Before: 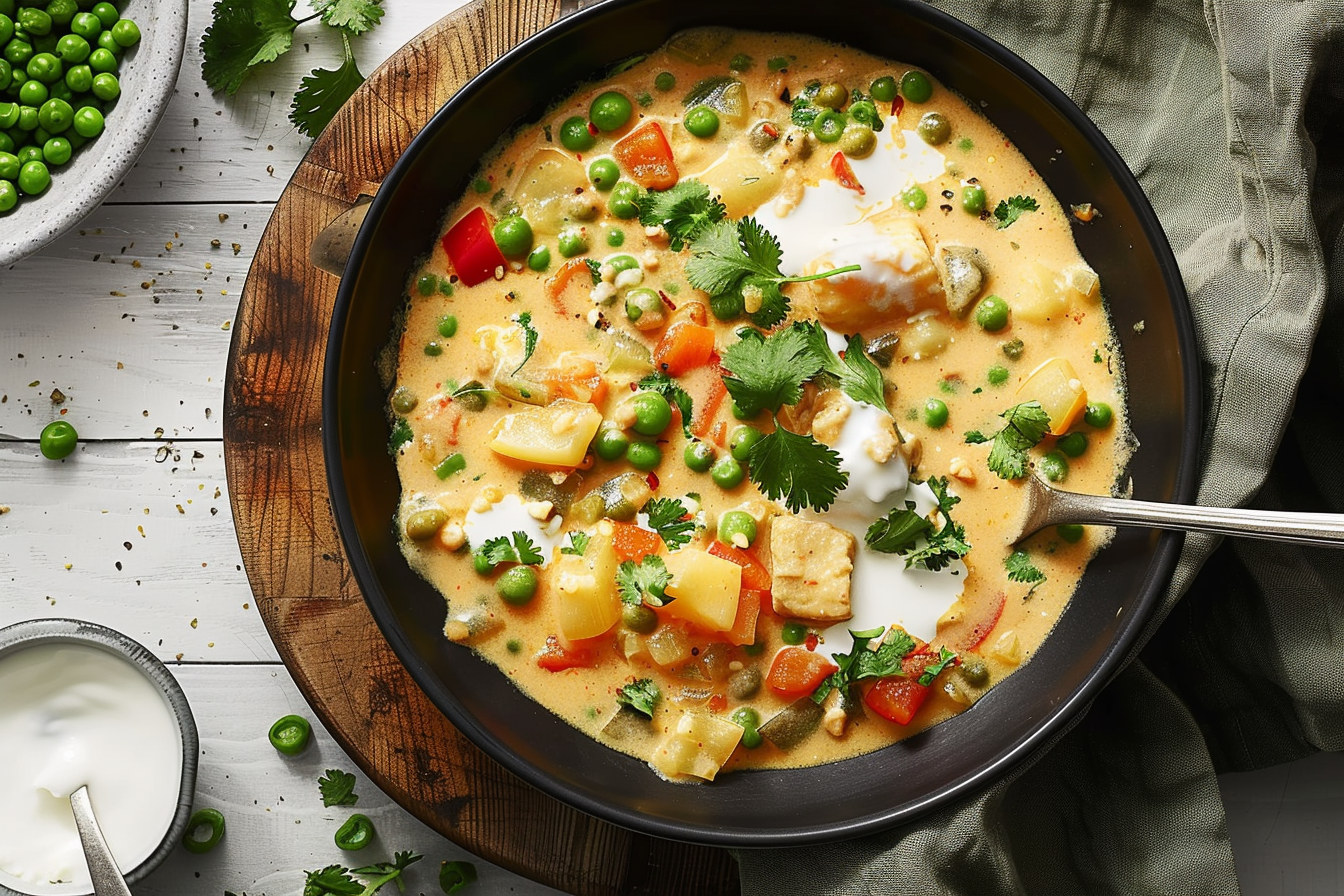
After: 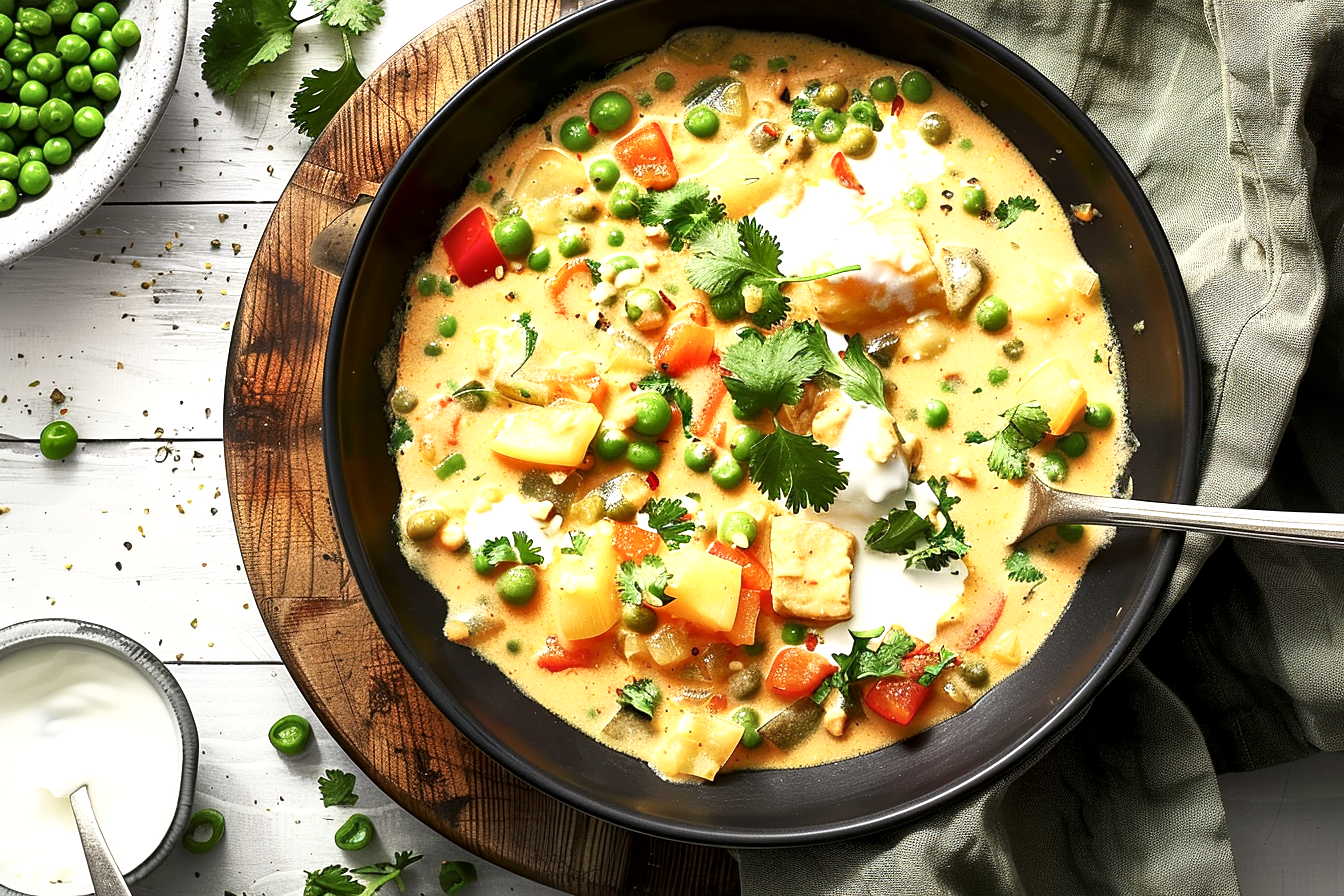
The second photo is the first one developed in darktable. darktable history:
base curve: curves: ch0 [(0, 0) (0.688, 0.865) (1, 1)]
exposure: exposure 0.3 EV, compensate highlight preservation false
local contrast: mode bilateral grid, contrast 25, coarseness 60, detail 151%, midtone range 0.2
contrast brightness saturation: saturation -0.057
